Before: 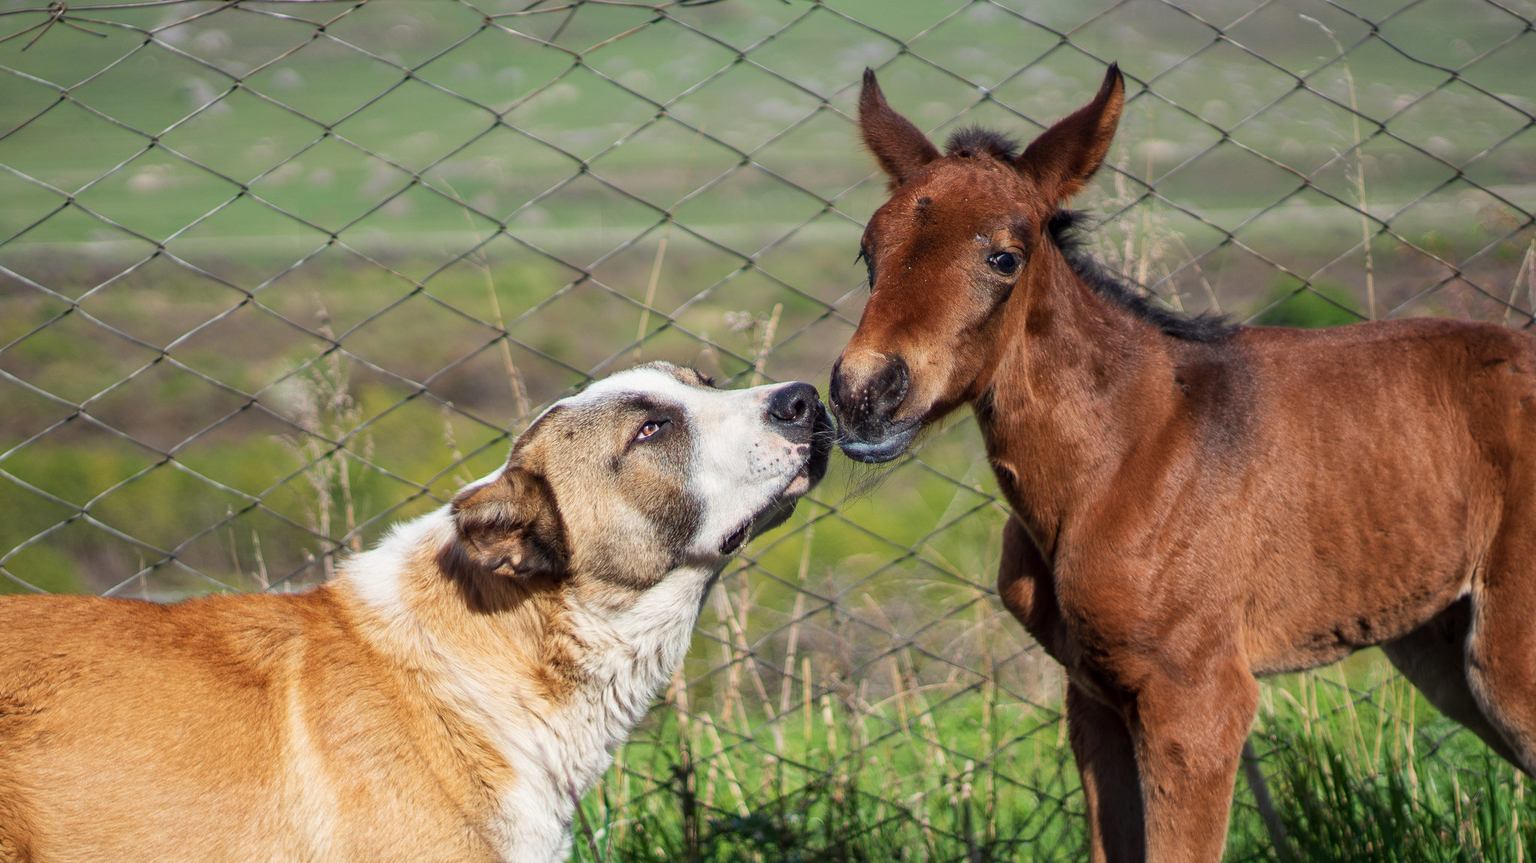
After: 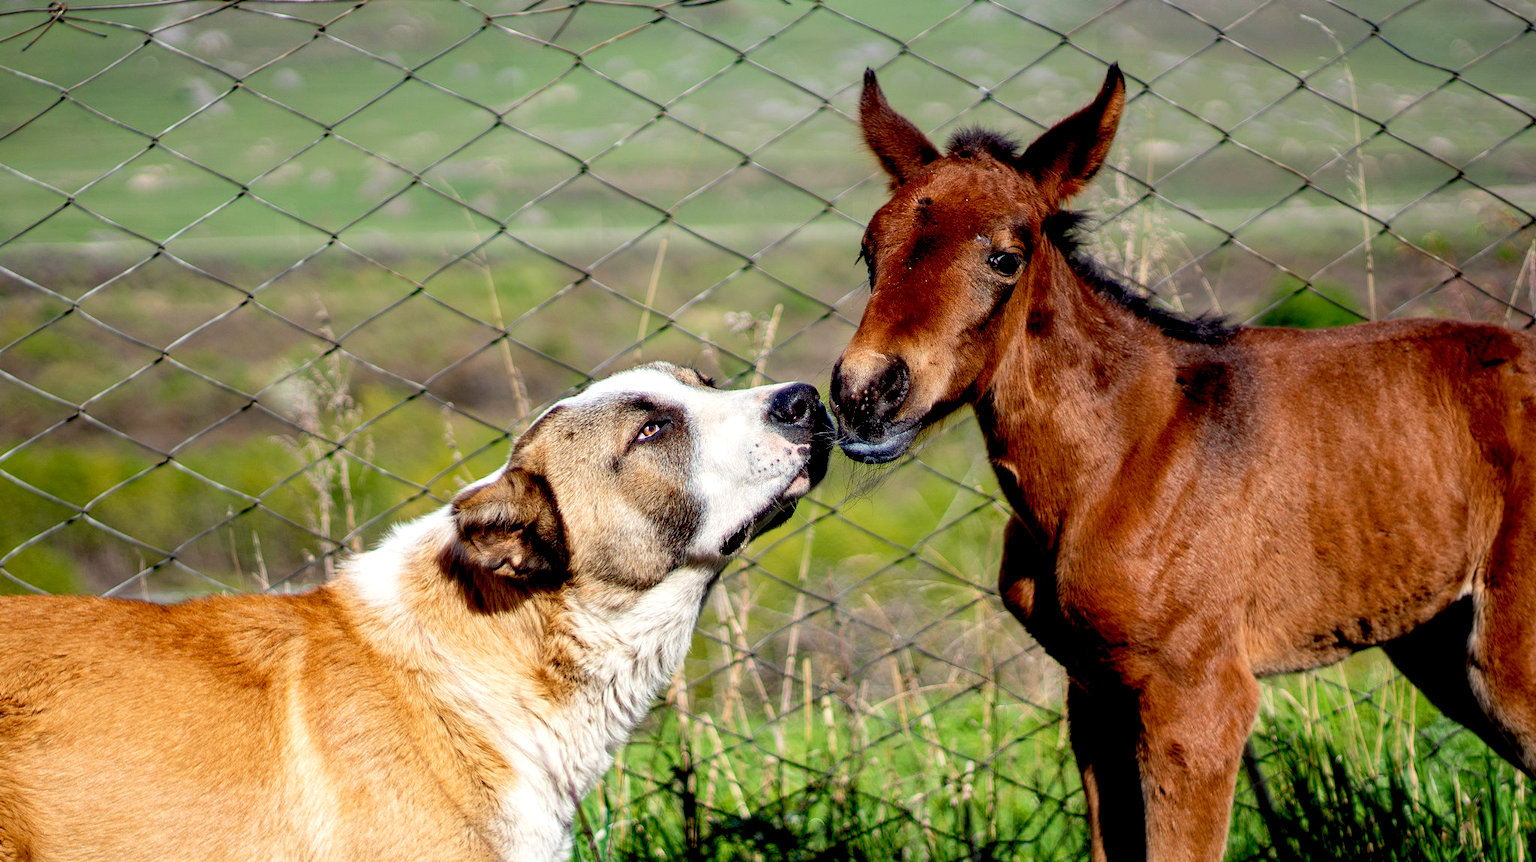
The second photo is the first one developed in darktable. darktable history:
exposure: black level correction 0.031, exposure 0.304 EV, compensate highlight preservation false
